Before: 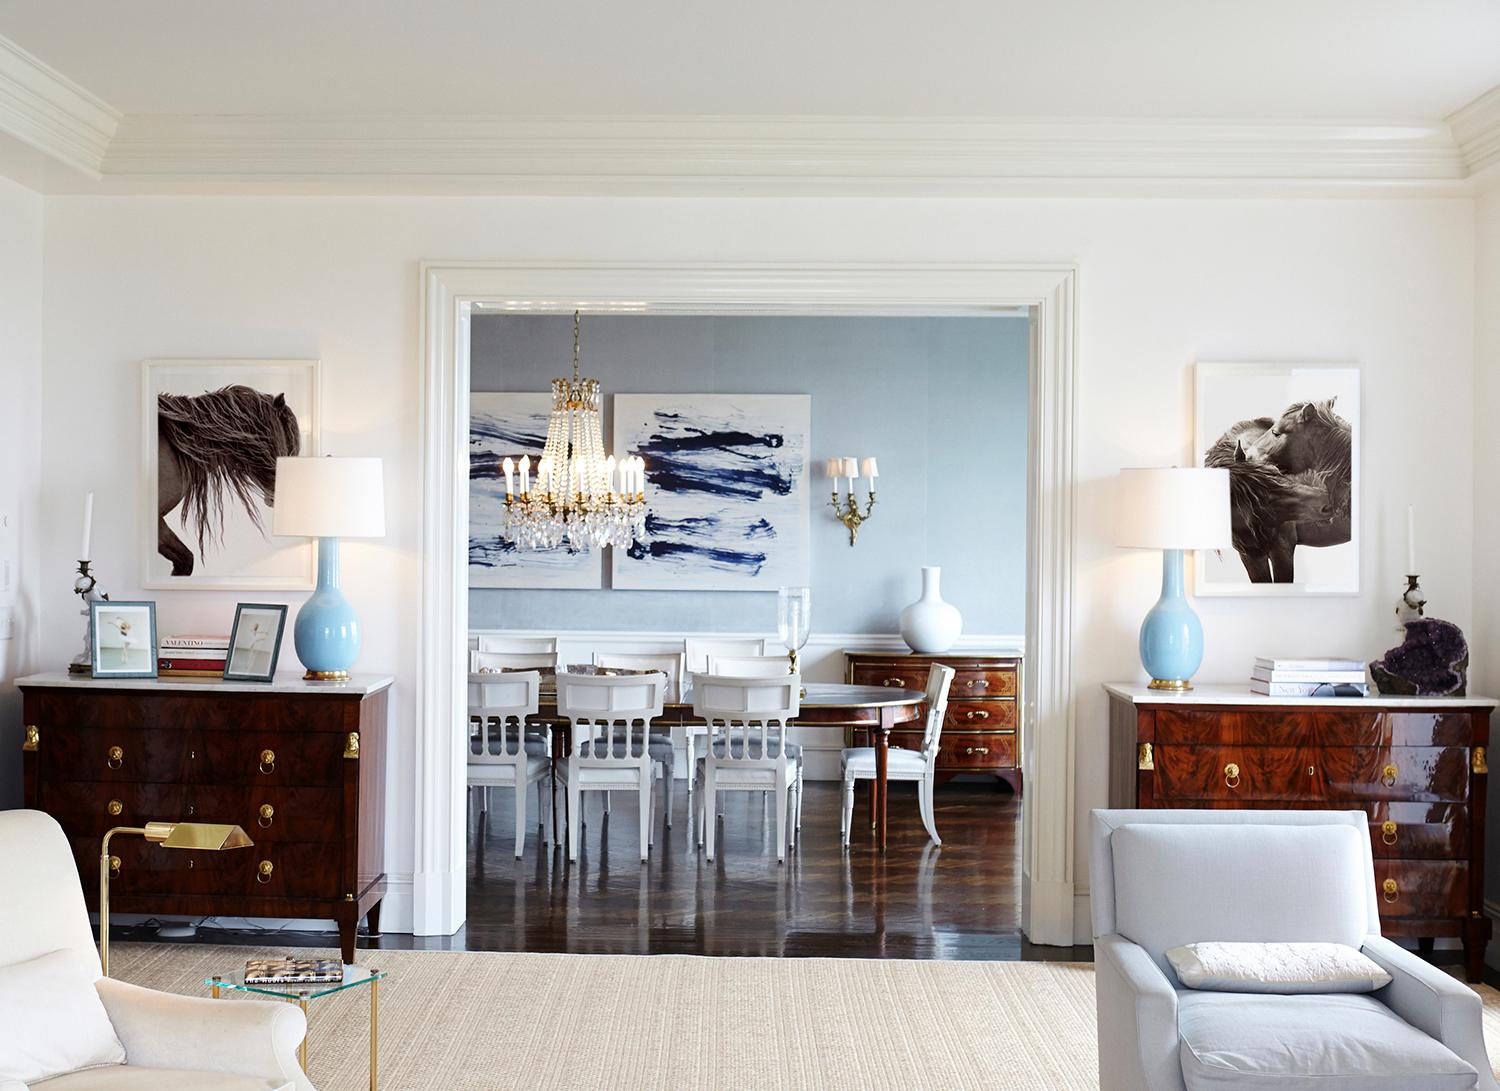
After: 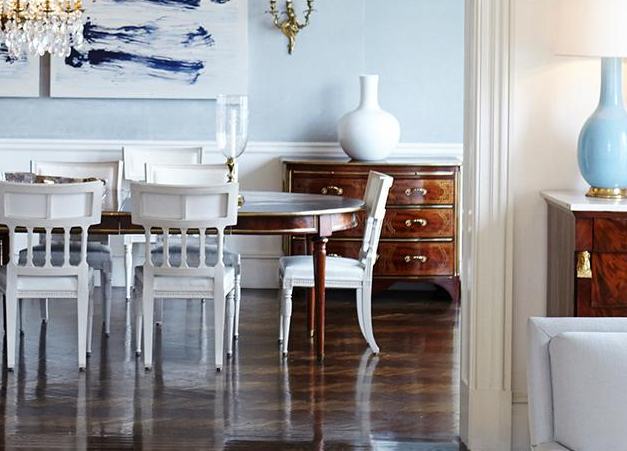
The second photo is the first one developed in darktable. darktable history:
crop: left 37.526%, top 45.15%, right 20.561%, bottom 13.46%
